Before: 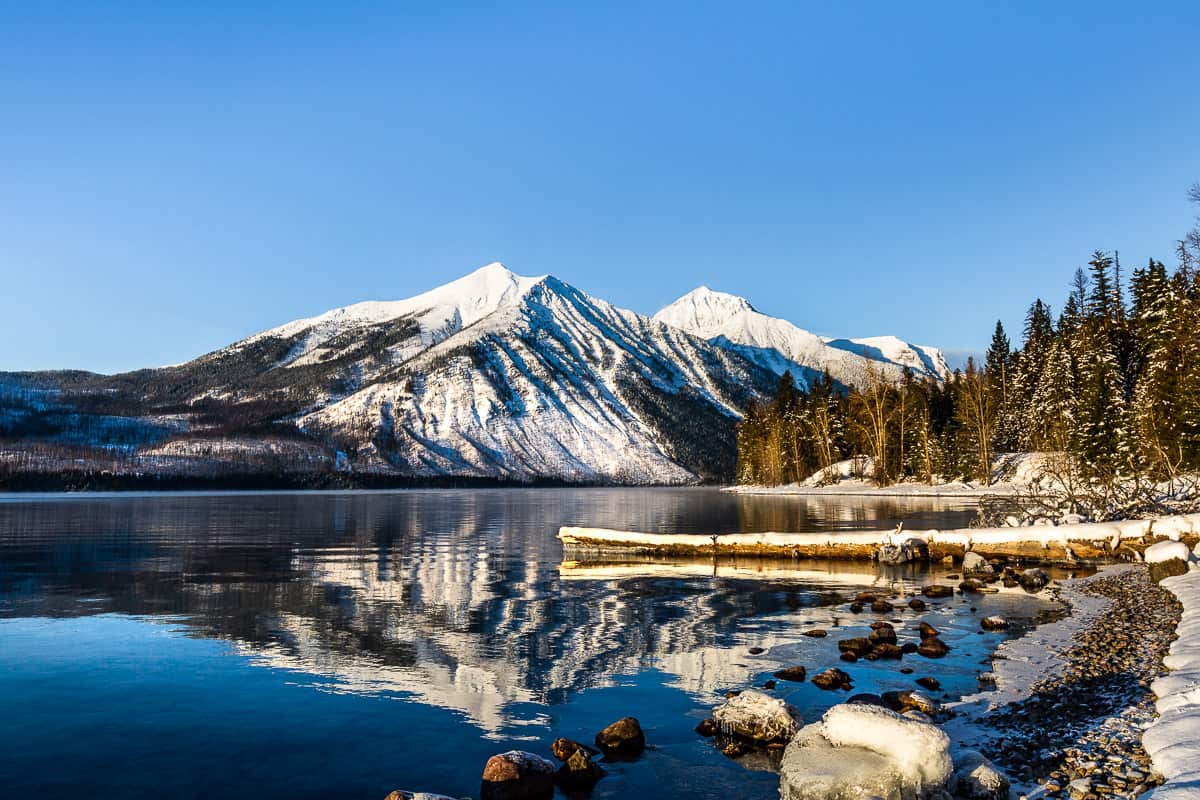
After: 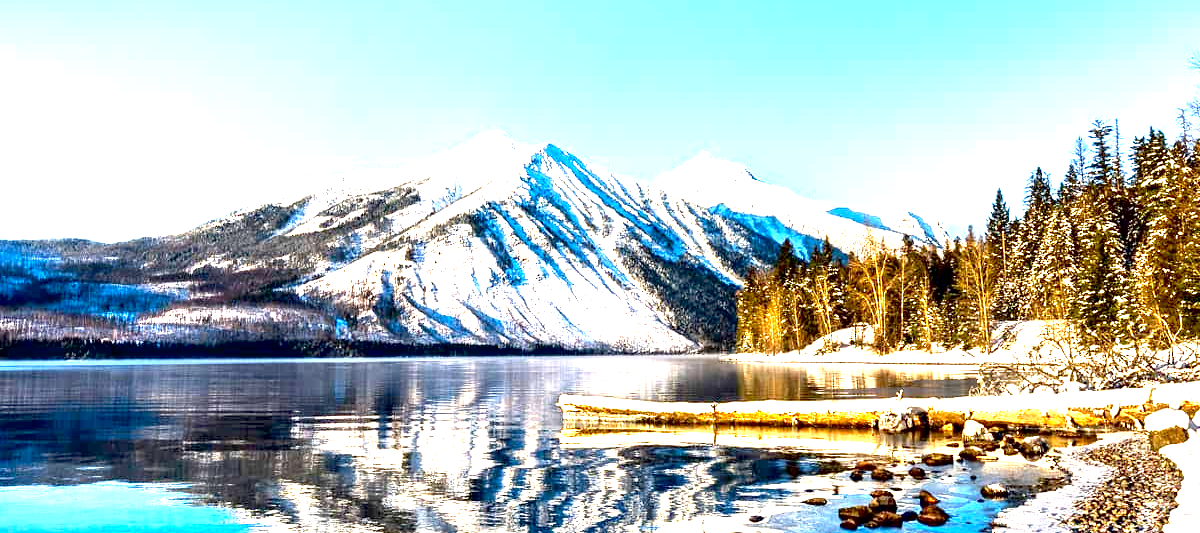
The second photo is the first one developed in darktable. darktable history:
exposure: black level correction 0.006, exposure 2.08 EV, compensate exposure bias true, compensate highlight preservation false
crop: top 16.549%, bottom 16.734%
contrast brightness saturation: contrast 0.035, saturation 0.073
